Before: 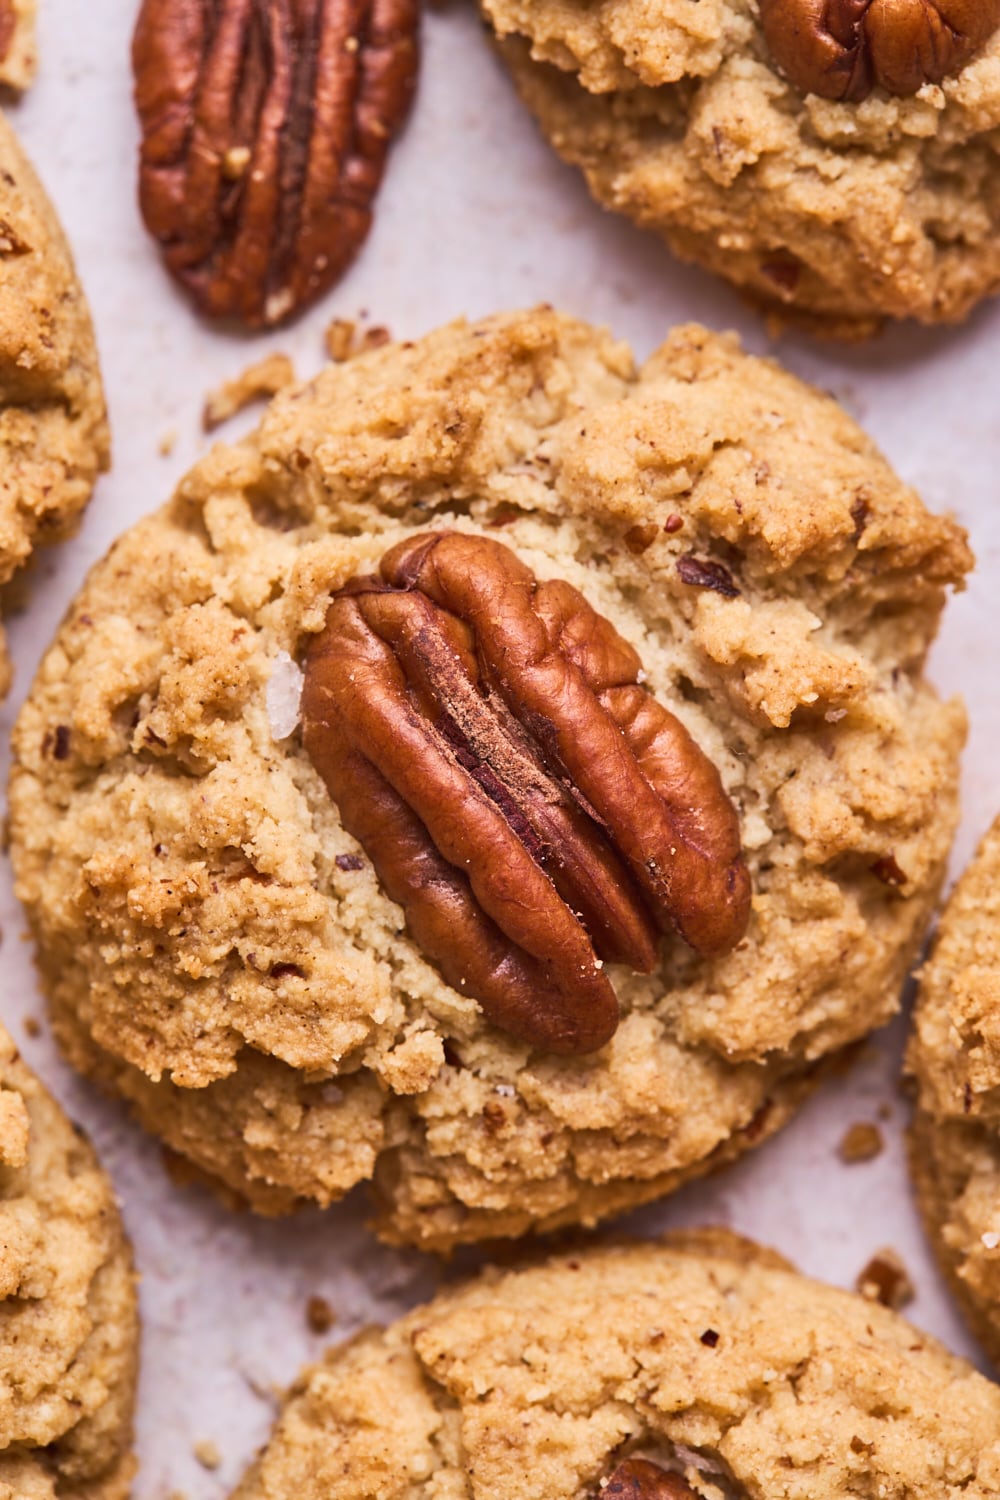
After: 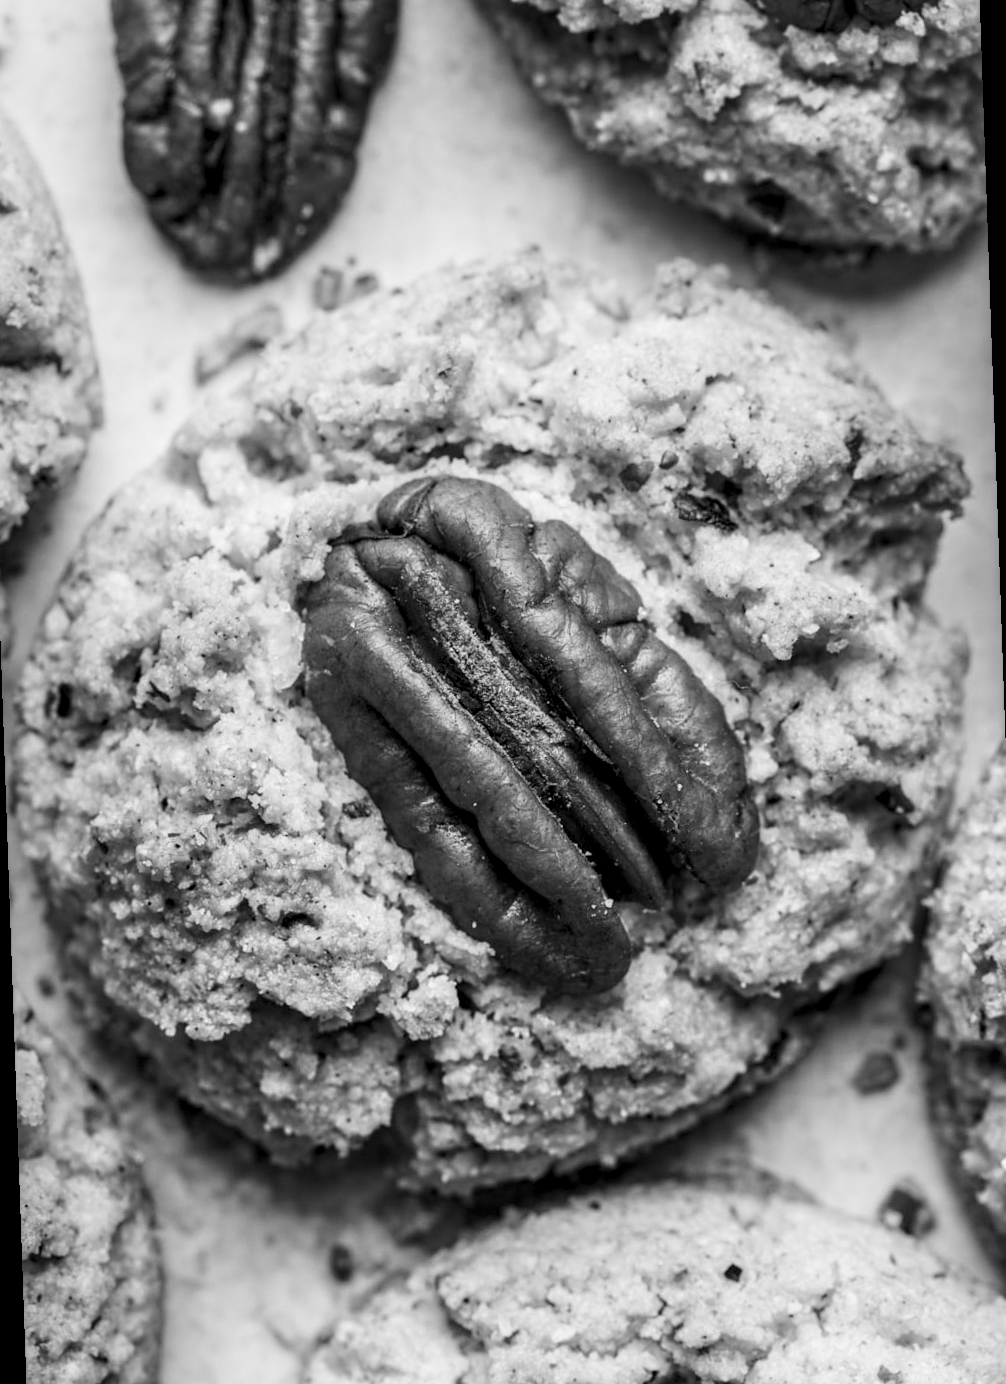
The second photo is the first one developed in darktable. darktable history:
local contrast: highlights 20%, shadows 70%, detail 170%
rotate and perspective: rotation -2°, crop left 0.022, crop right 0.978, crop top 0.049, crop bottom 0.951
monochrome: a -74.22, b 78.2
shadows and highlights: shadows -21.3, highlights 100, soften with gaussian
